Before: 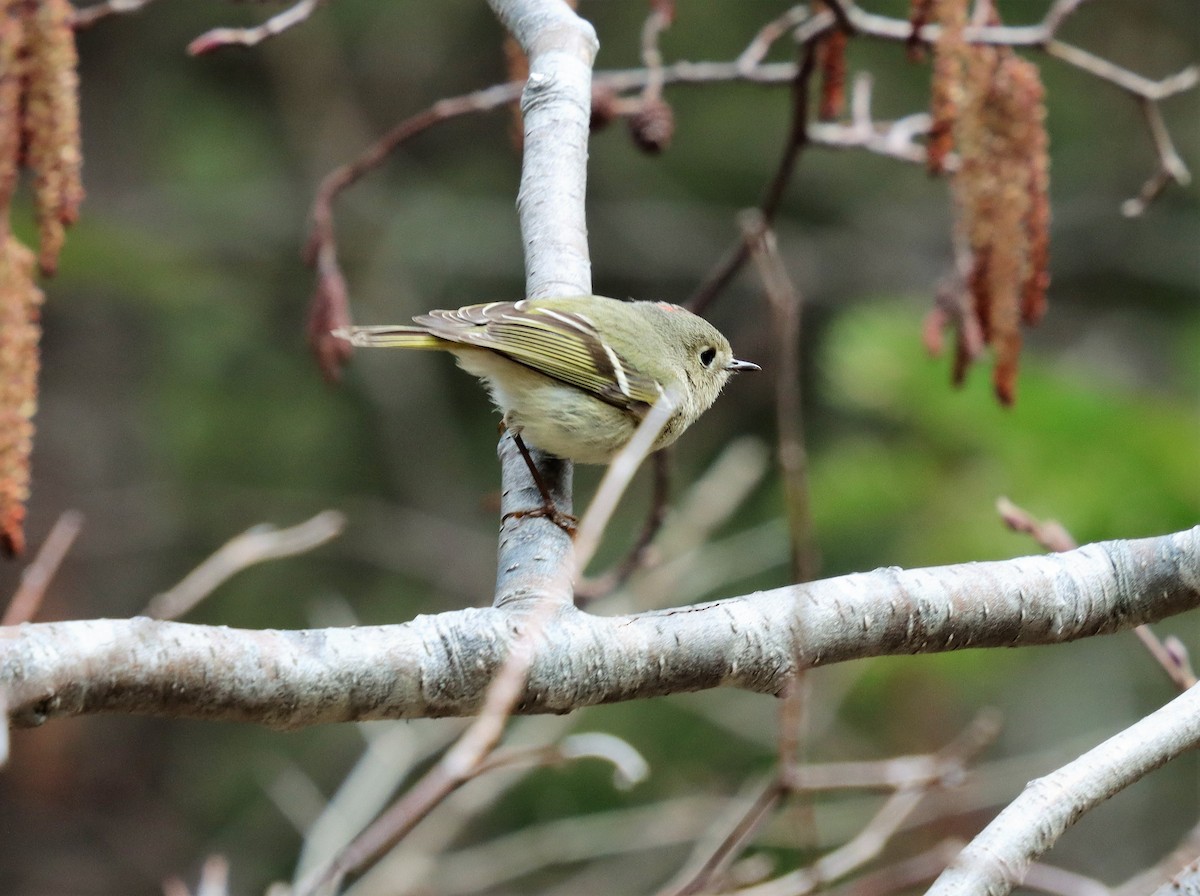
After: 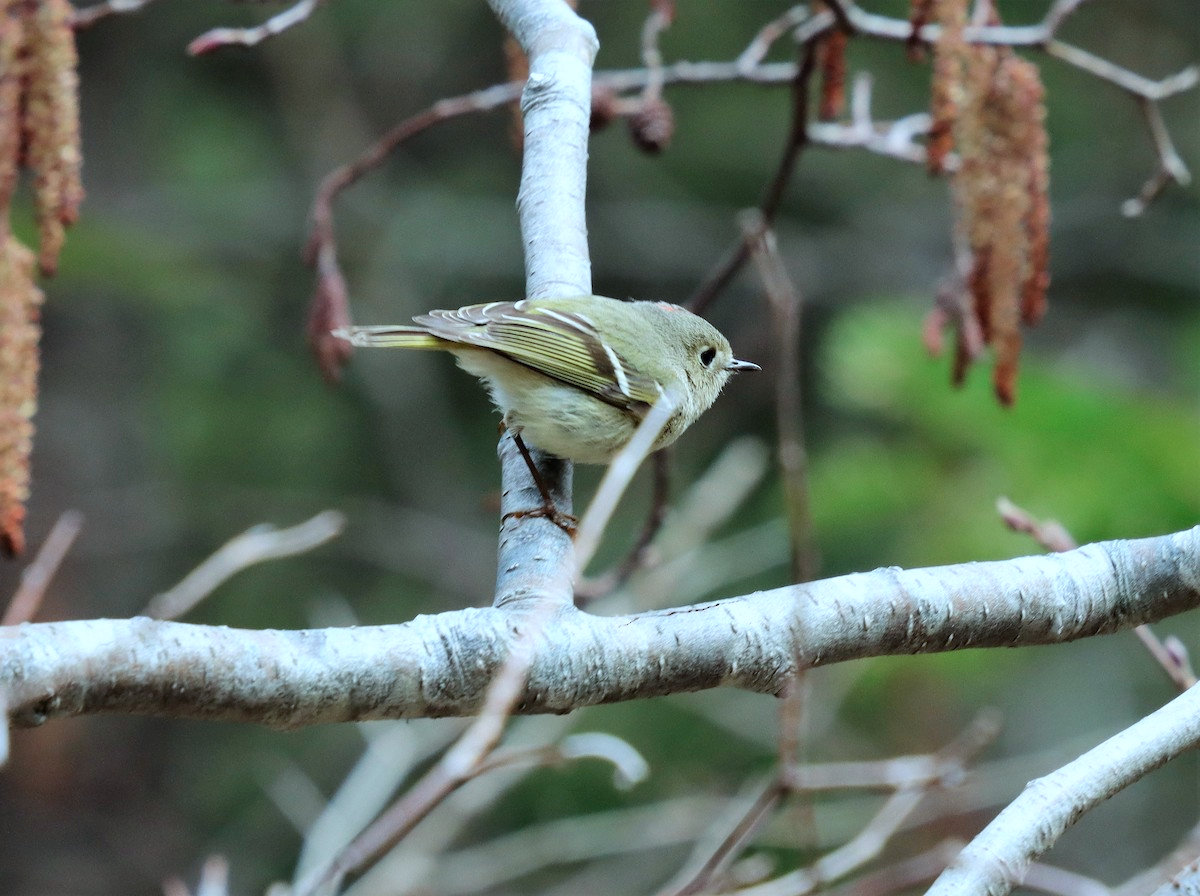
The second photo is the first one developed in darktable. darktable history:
color calibration: illuminant F (fluorescent), F source F9 (Cool White Deluxe 4150 K) – high CRI, x 0.374, y 0.373, temperature 4160.13 K
